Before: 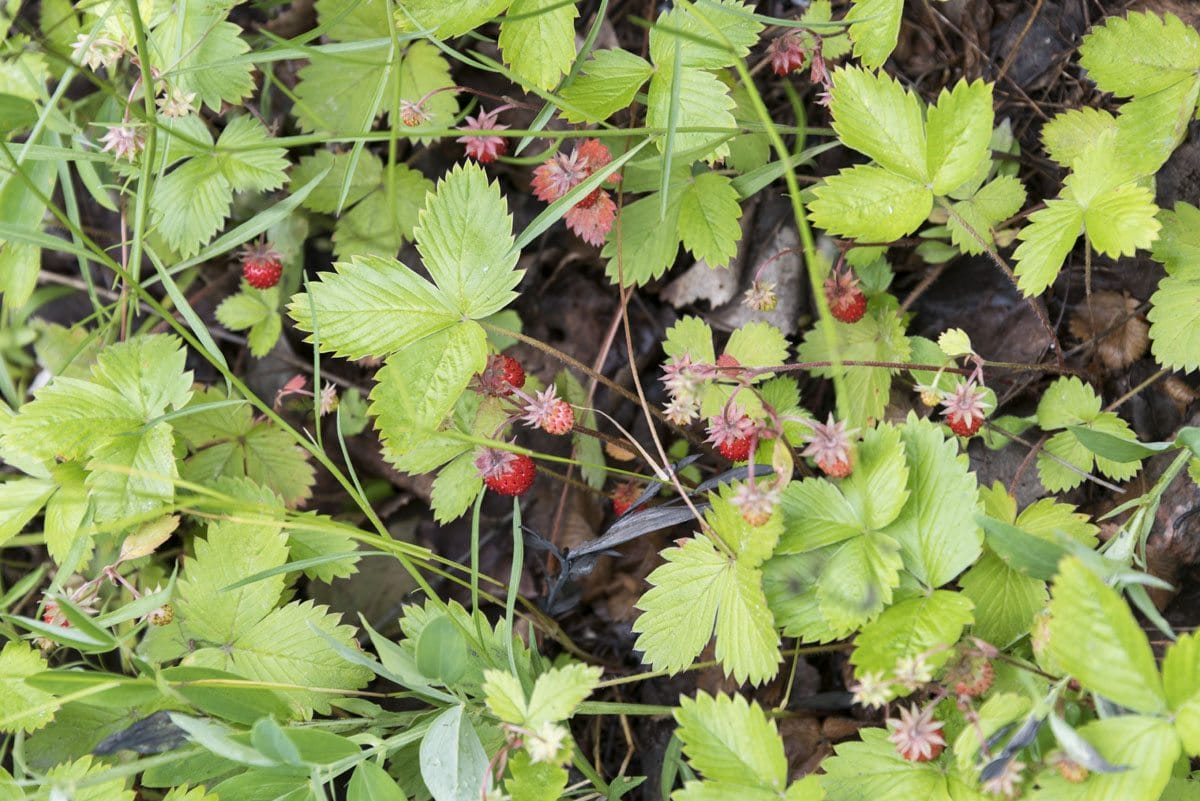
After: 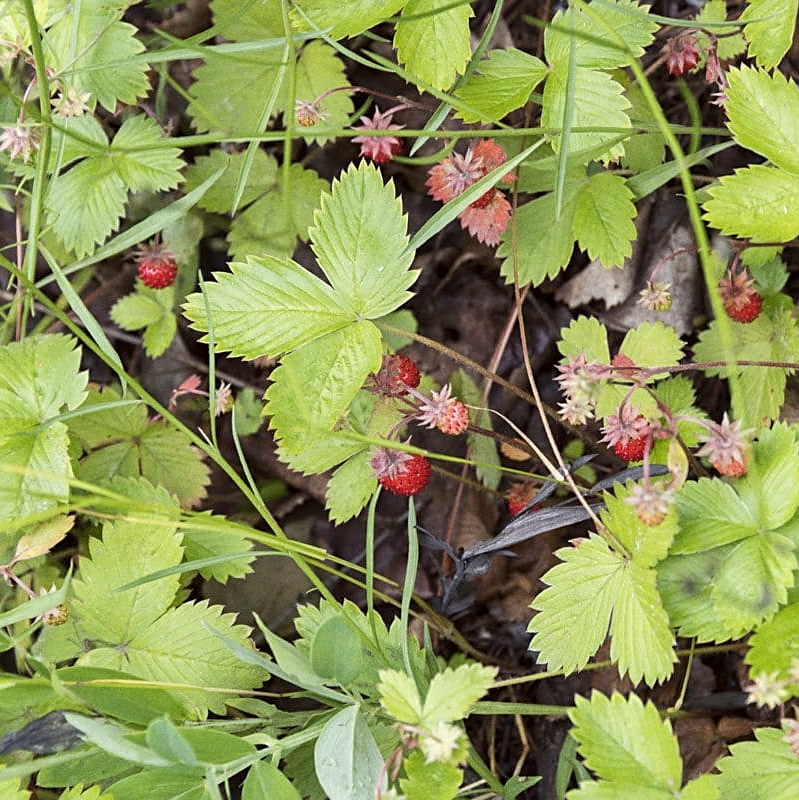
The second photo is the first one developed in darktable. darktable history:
grain: coarseness 0.09 ISO
crop and rotate: left 8.786%, right 24.548%
color correction: highlights a* -0.95, highlights b* 4.5, shadows a* 3.55
sharpen: on, module defaults
base curve: exposure shift 0, preserve colors none
